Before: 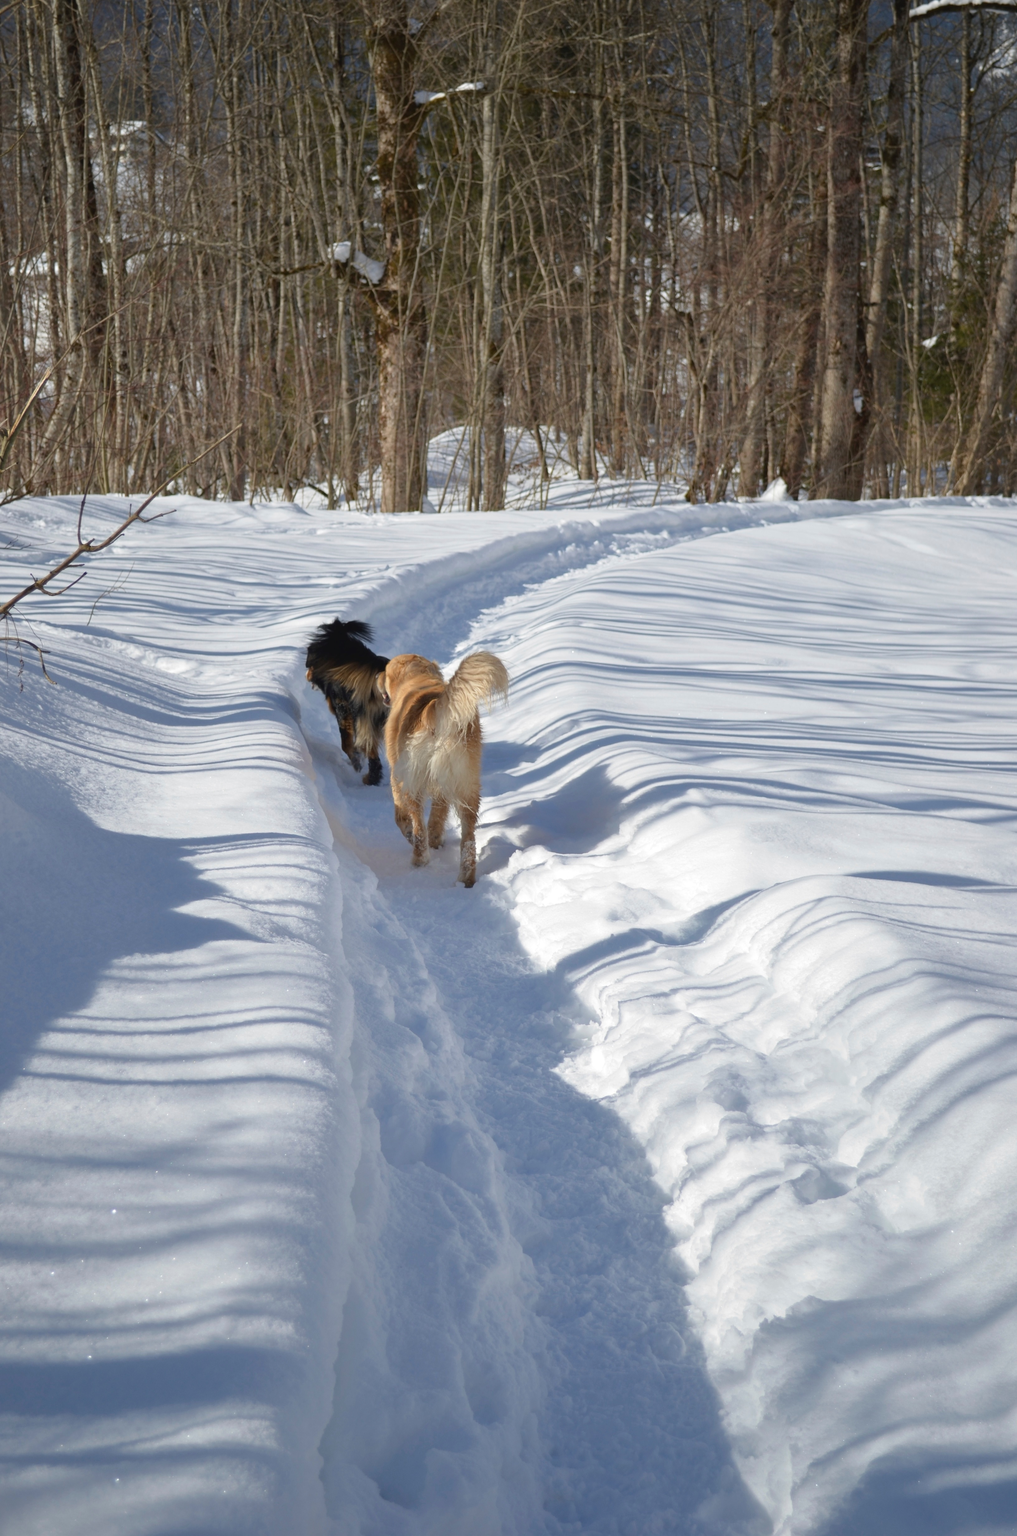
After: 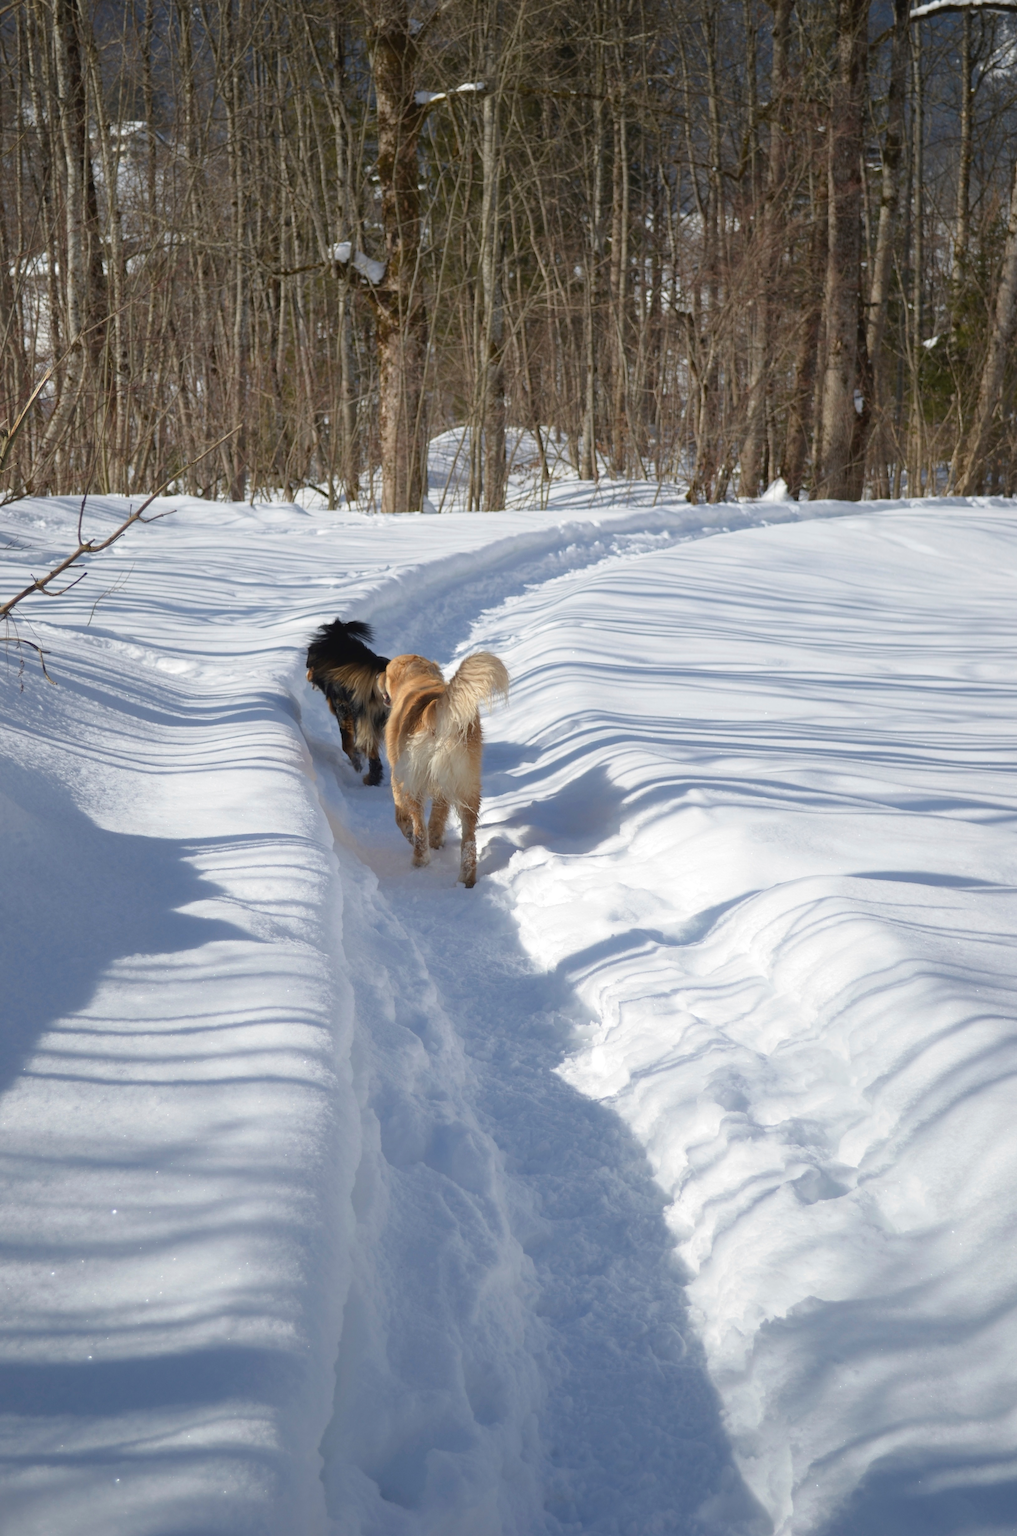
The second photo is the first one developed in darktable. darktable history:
shadows and highlights: radius 90.95, shadows -15.99, white point adjustment 0.284, highlights 31.46, compress 48.6%, soften with gaussian
